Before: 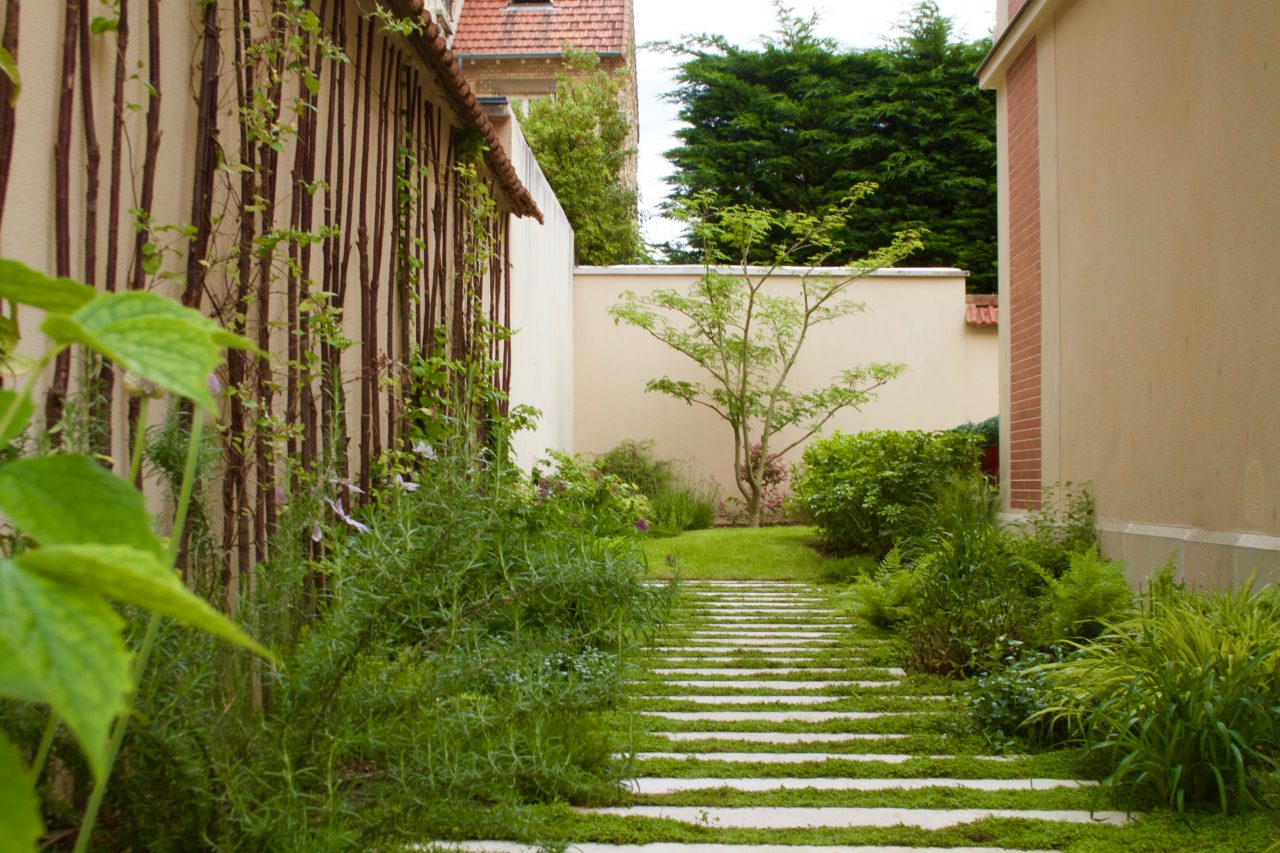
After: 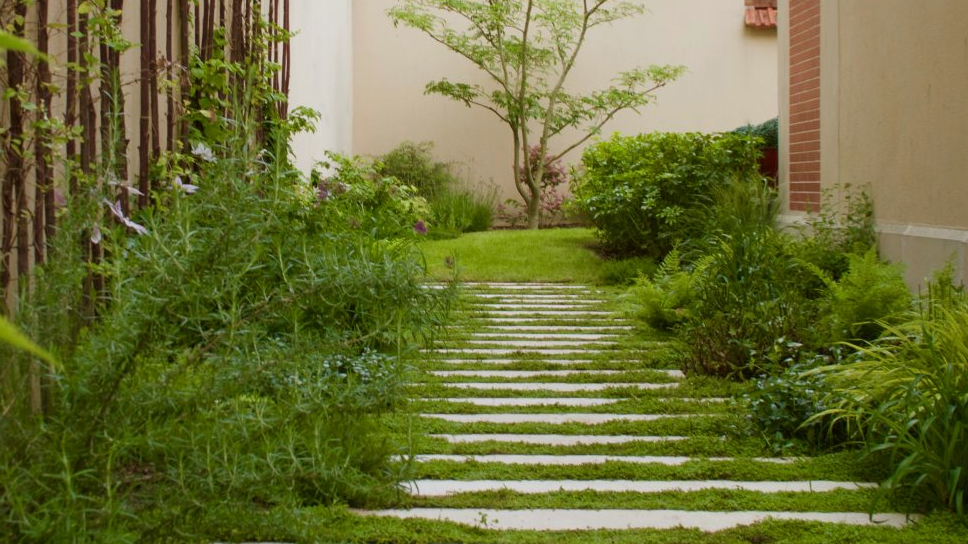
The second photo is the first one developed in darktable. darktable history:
exposure: exposure -0.21 EV, compensate highlight preservation false
crop and rotate: left 17.299%, top 35.115%, right 7.015%, bottom 1.024%
